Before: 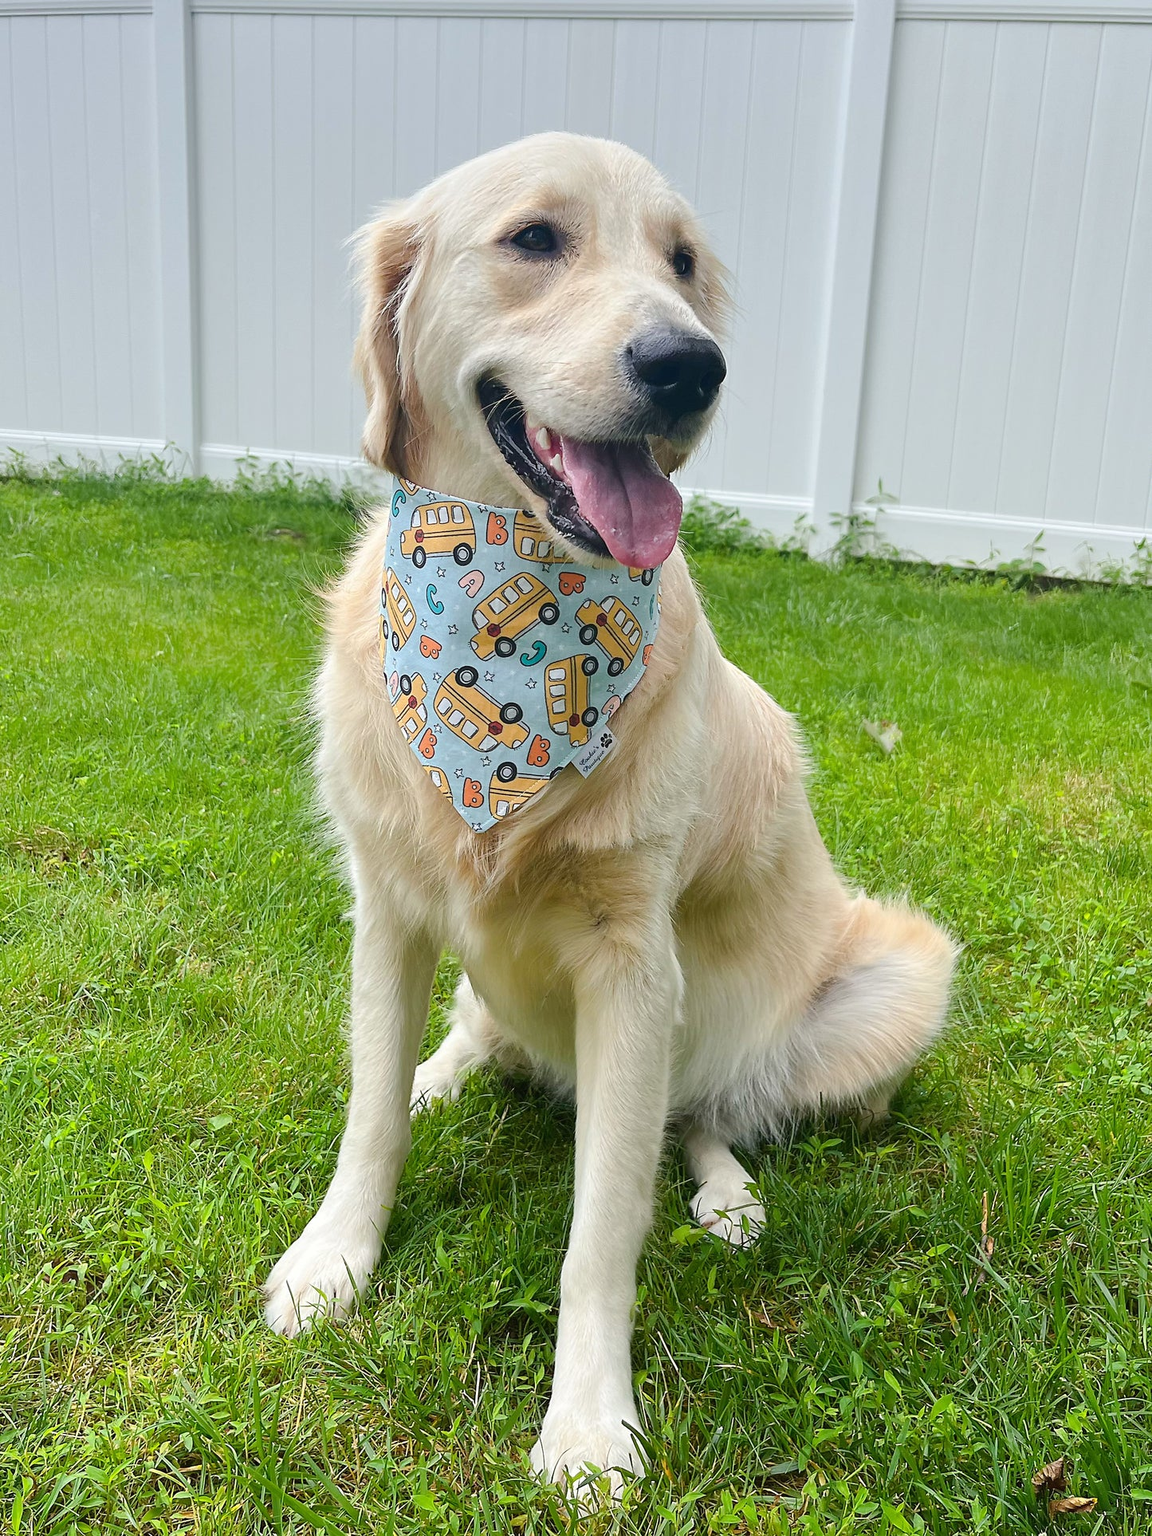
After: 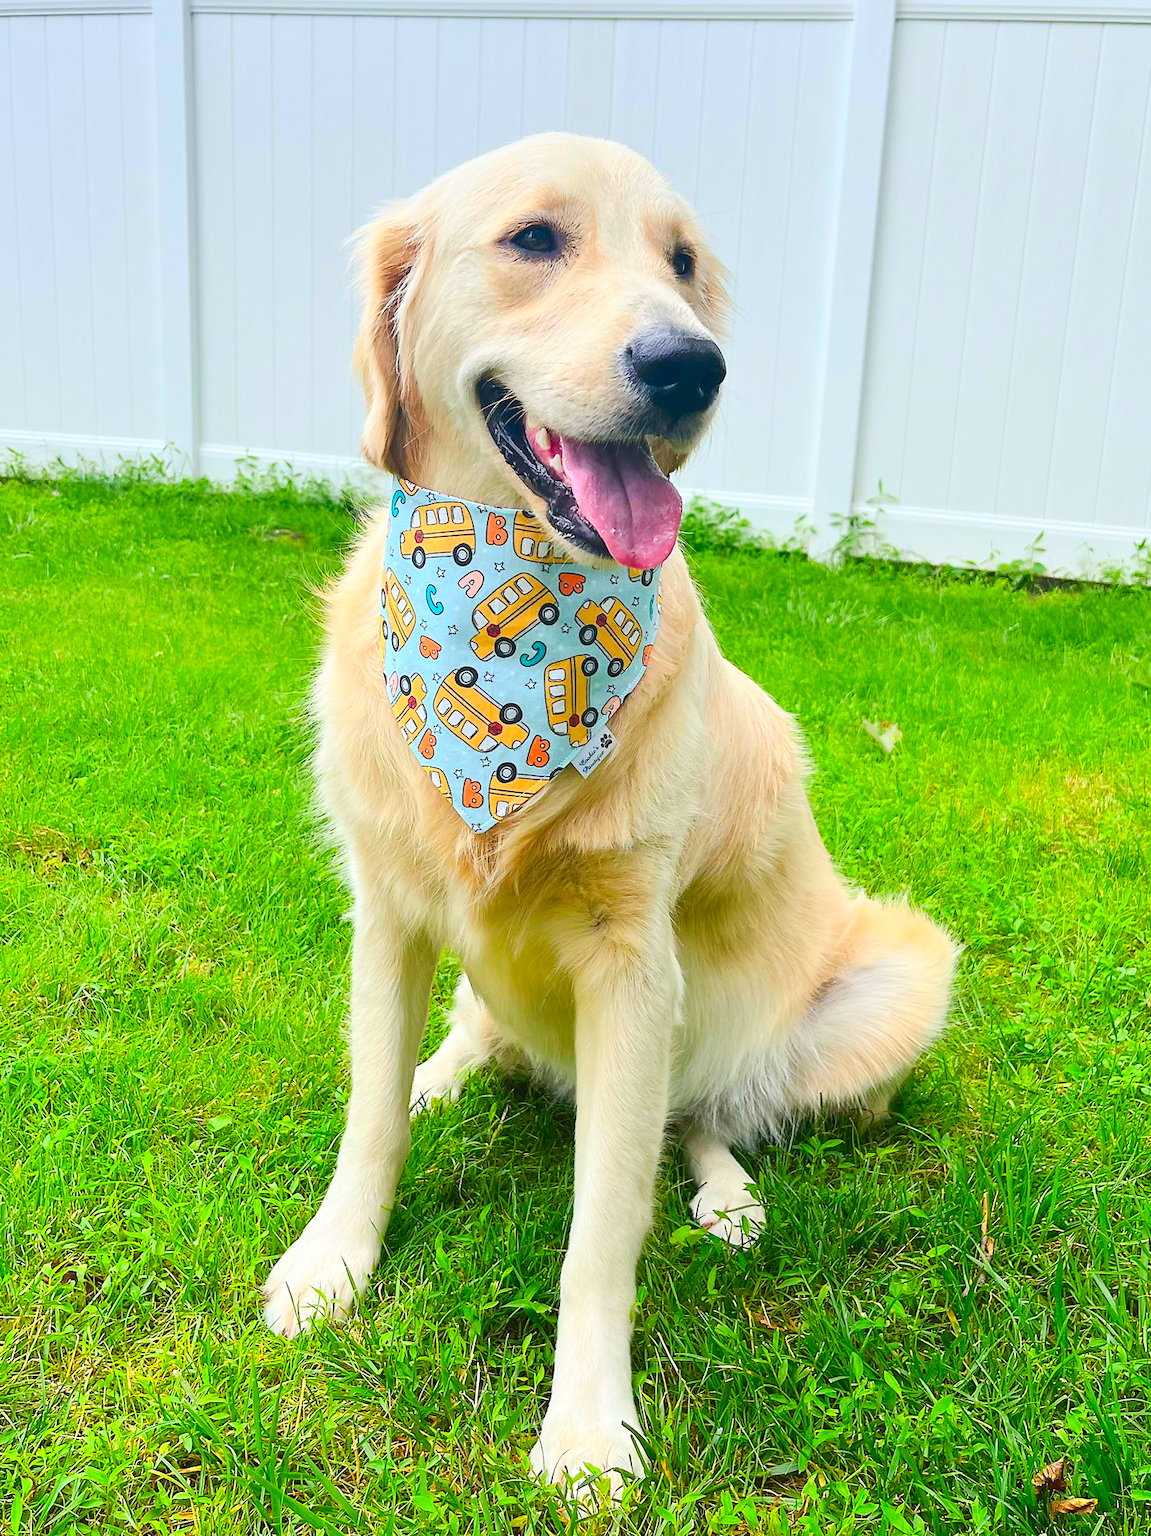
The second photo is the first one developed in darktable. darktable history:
contrast brightness saturation: contrast 0.2, brightness 0.2, saturation 0.8
crop and rotate: left 0.126%
tone equalizer: on, module defaults
